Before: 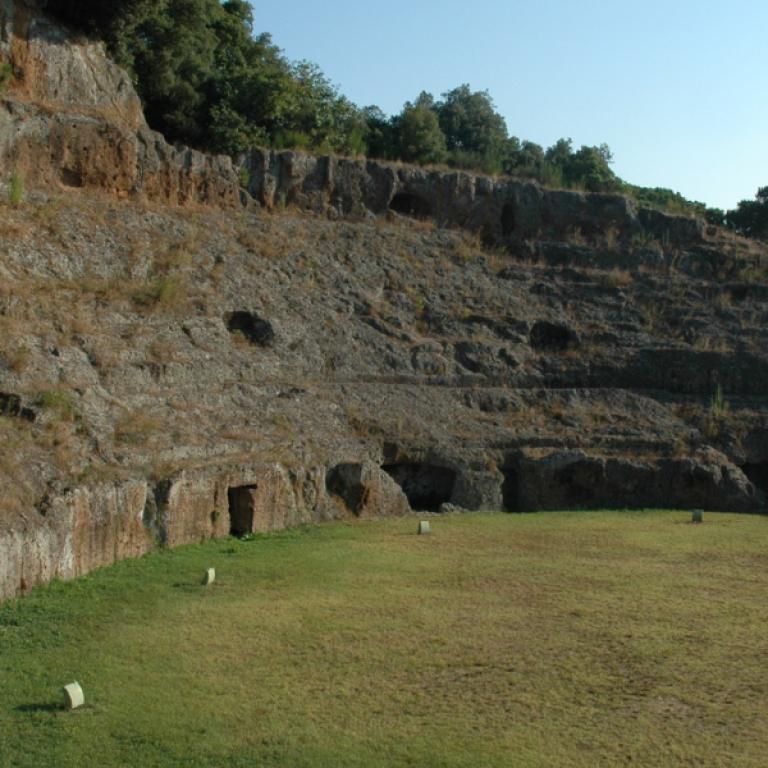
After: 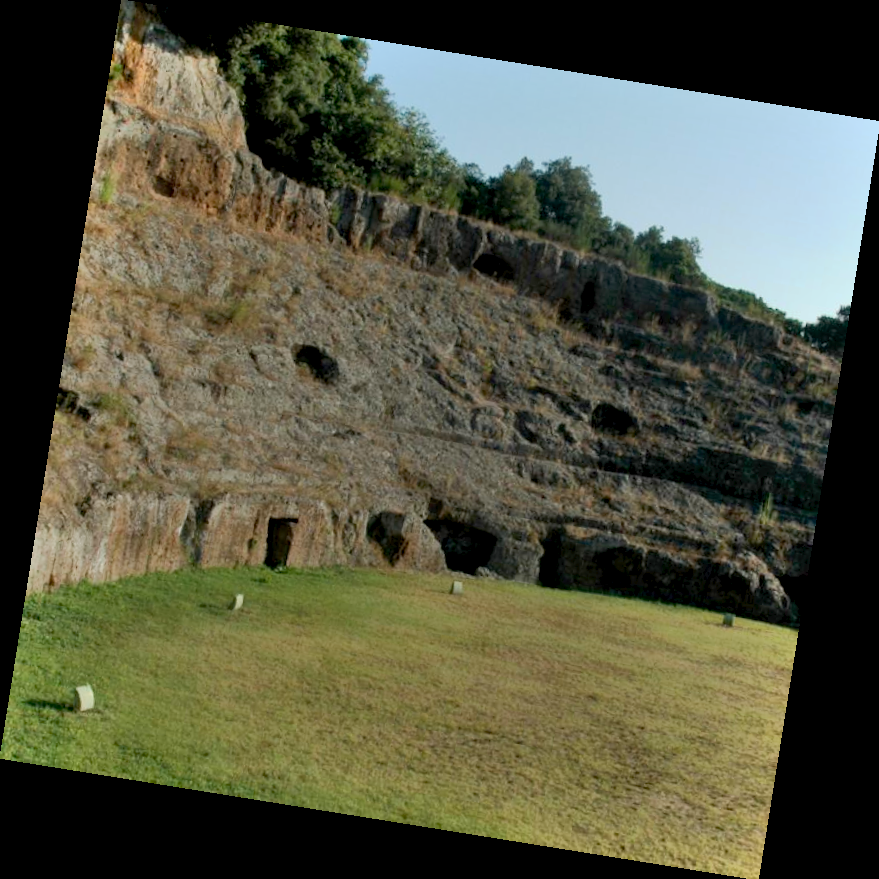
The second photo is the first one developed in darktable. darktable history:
exposure: black level correction 0.009, exposure -0.159 EV, compensate highlight preservation false
tone curve: curves: ch0 [(0, 0) (0.003, 0.018) (0.011, 0.024) (0.025, 0.038) (0.044, 0.067) (0.069, 0.098) (0.1, 0.13) (0.136, 0.165) (0.177, 0.205) (0.224, 0.249) (0.277, 0.304) (0.335, 0.365) (0.399, 0.432) (0.468, 0.505) (0.543, 0.579) (0.623, 0.652) (0.709, 0.725) (0.801, 0.802) (0.898, 0.876) (1, 1)], preserve colors none
rotate and perspective: rotation 9.12°, automatic cropping off
shadows and highlights: low approximation 0.01, soften with gaussian
